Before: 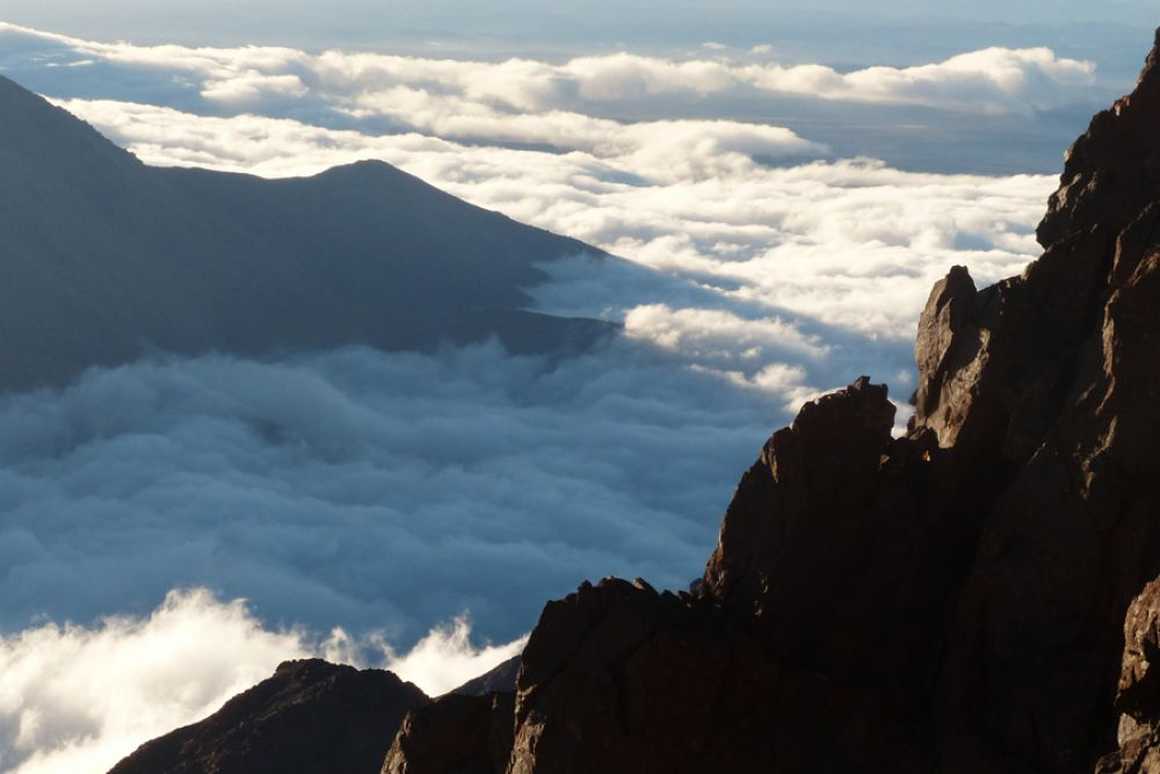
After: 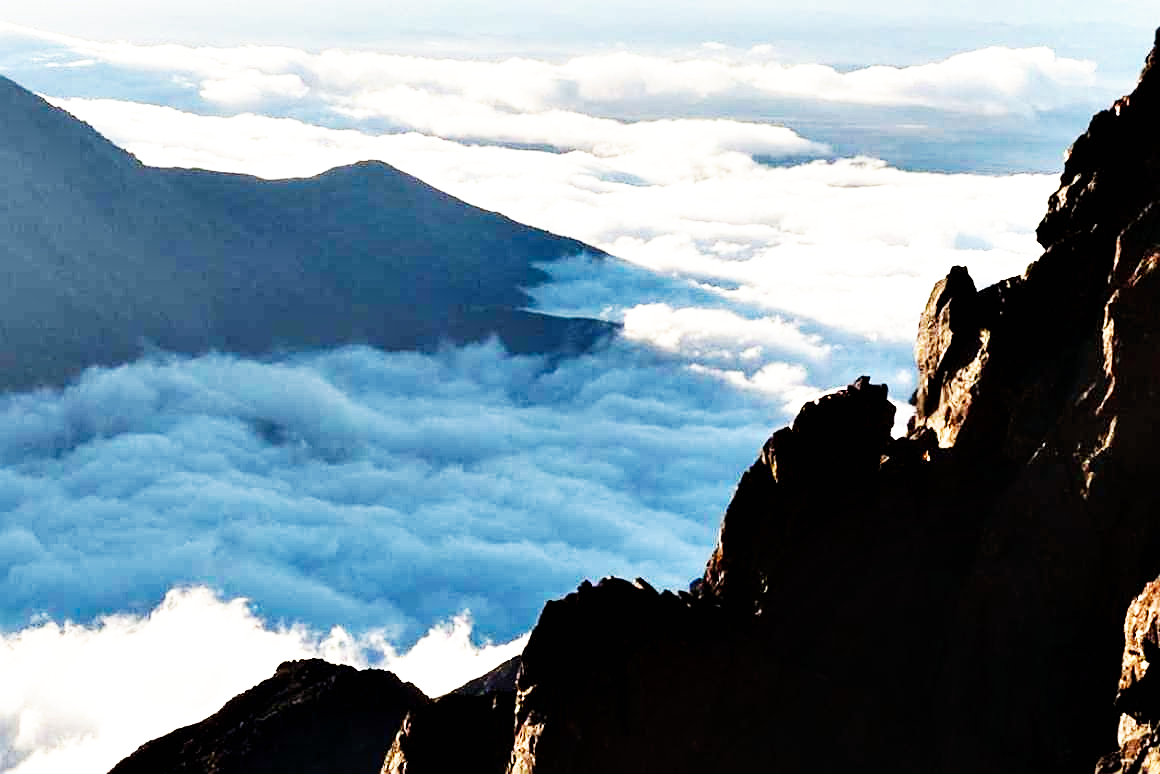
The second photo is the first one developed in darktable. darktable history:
base curve: curves: ch0 [(0, 0) (0.007, 0.004) (0.027, 0.03) (0.046, 0.07) (0.207, 0.54) (0.442, 0.872) (0.673, 0.972) (1, 1)], preserve colors none
contrast equalizer: y [[0.6 ×6], [0.55 ×6], [0 ×6], [0 ×6], [0 ×6]]
sharpen: on, module defaults
